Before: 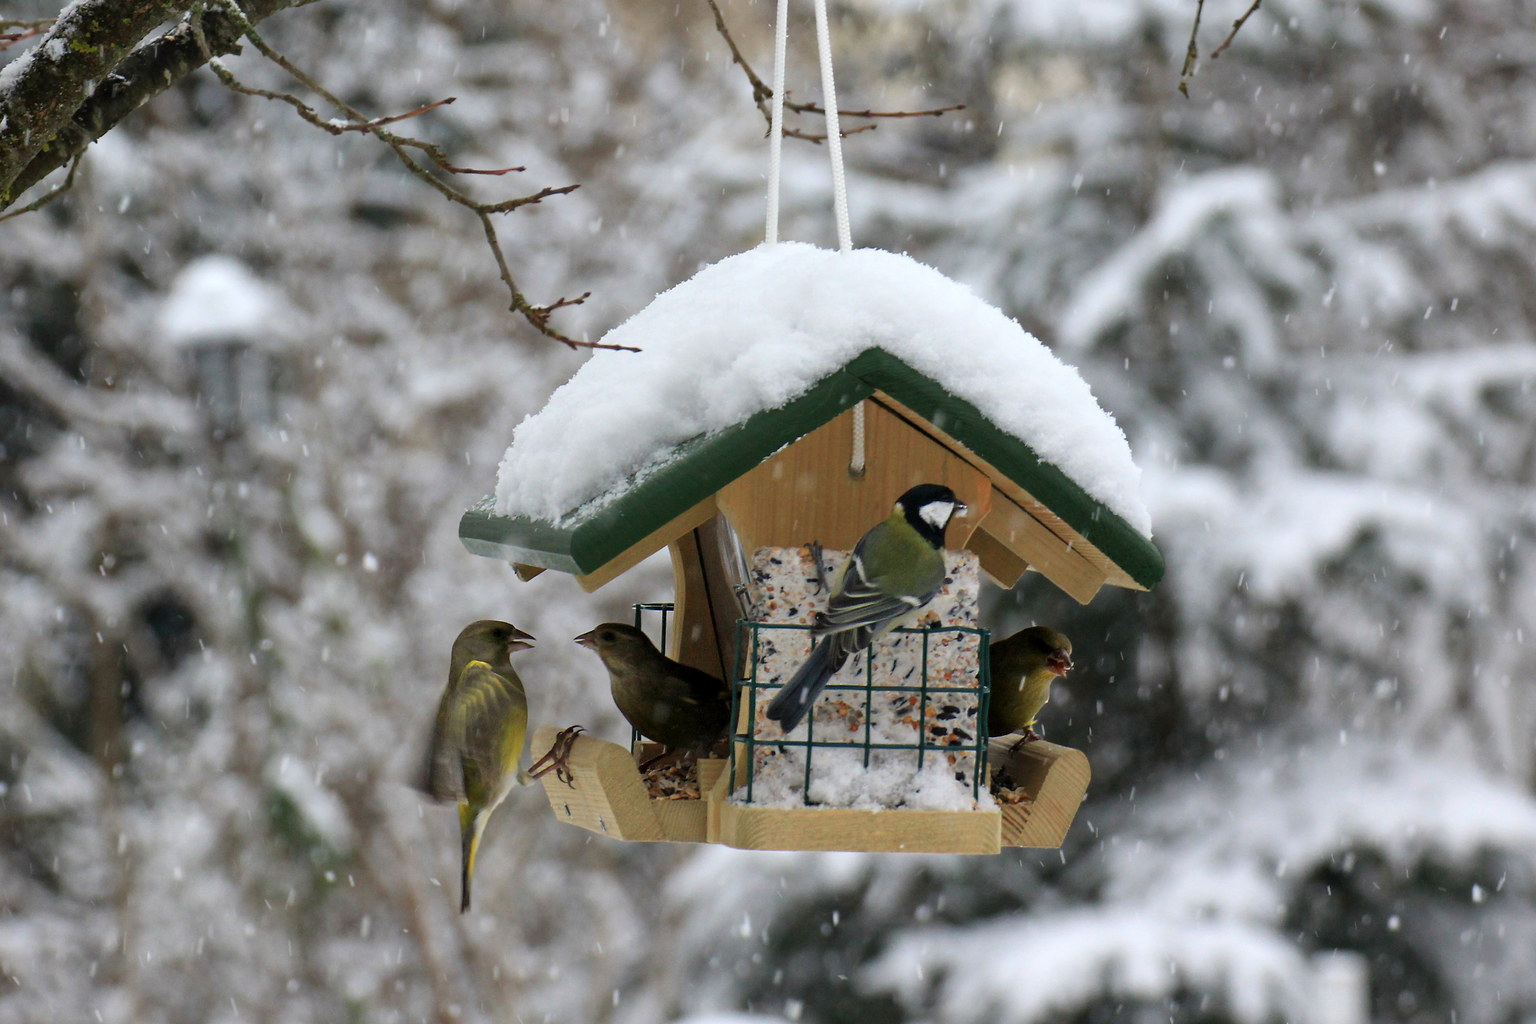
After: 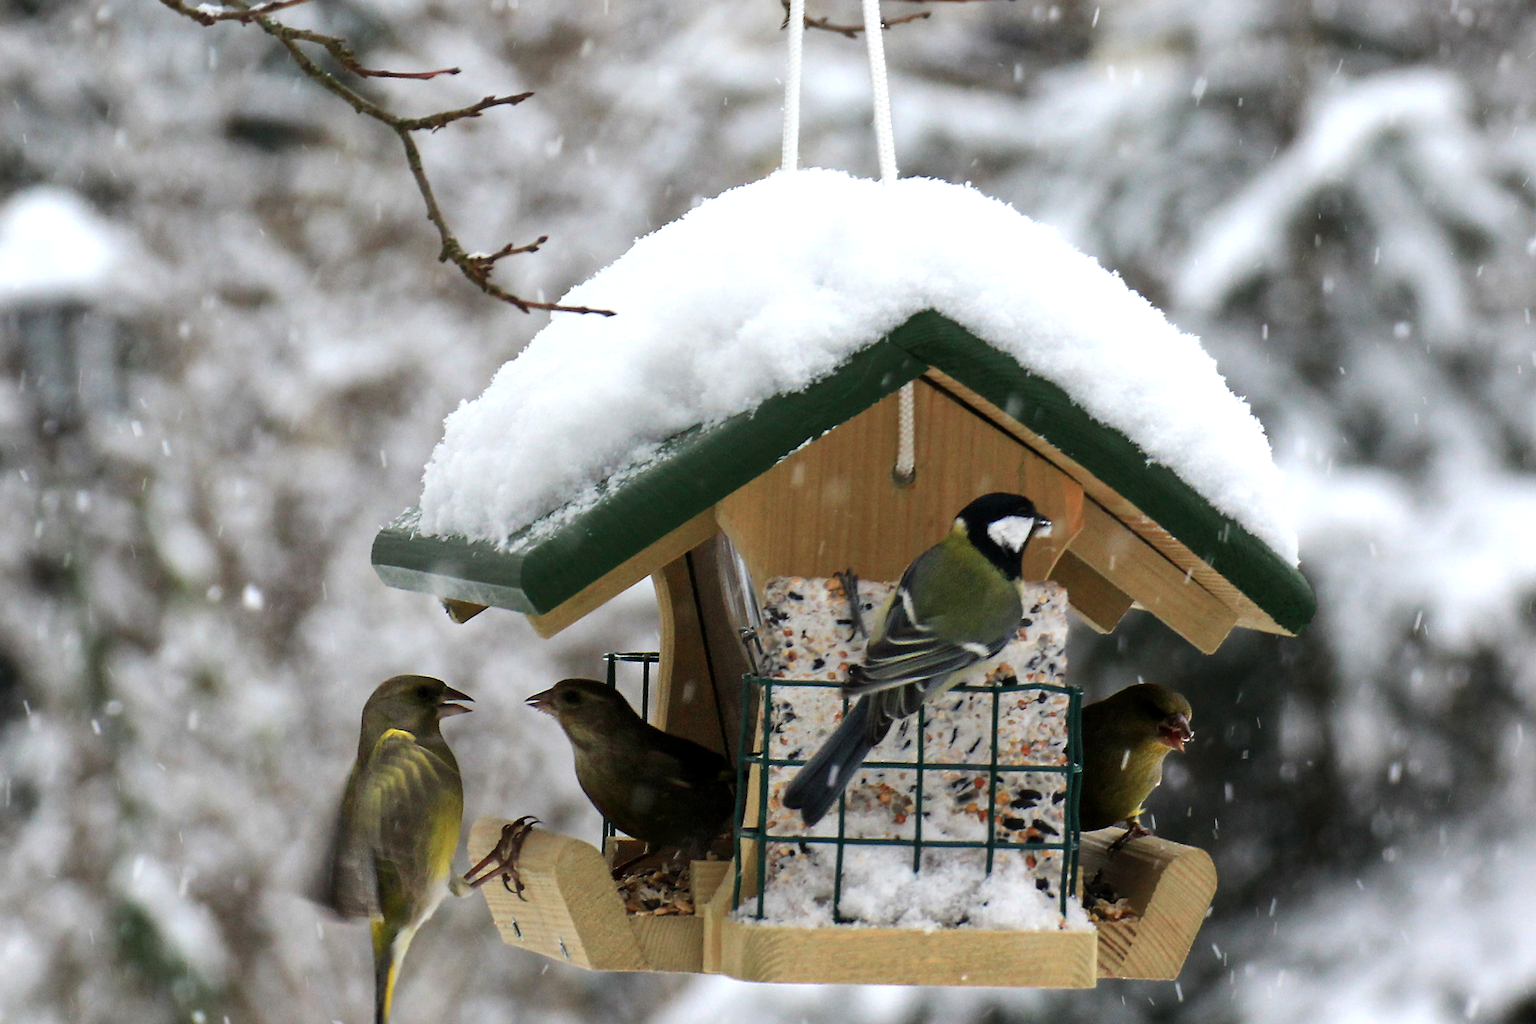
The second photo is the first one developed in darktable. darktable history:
tone equalizer: -8 EV -0.417 EV, -7 EV -0.389 EV, -6 EV -0.333 EV, -5 EV -0.222 EV, -3 EV 0.222 EV, -2 EV 0.333 EV, -1 EV 0.389 EV, +0 EV 0.417 EV, edges refinement/feathering 500, mask exposure compensation -1.57 EV, preserve details no
crop and rotate: left 11.831%, top 11.346%, right 13.429%, bottom 13.899%
